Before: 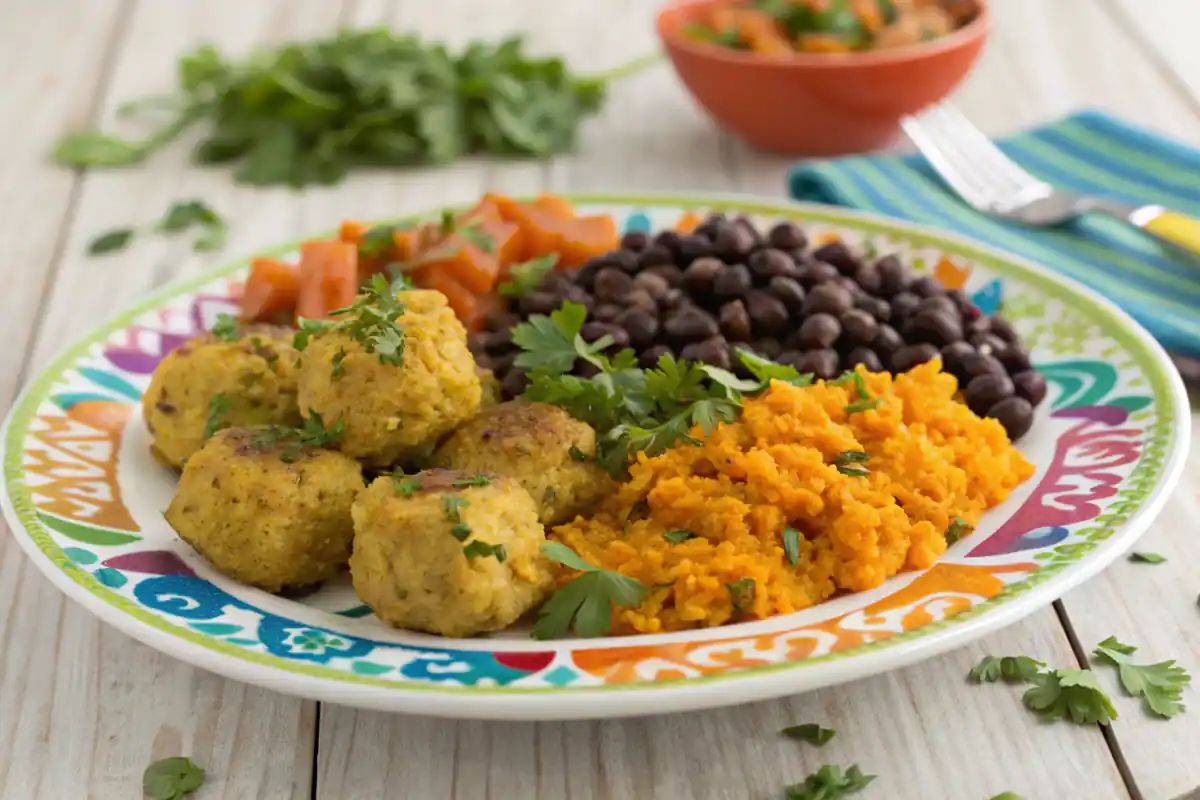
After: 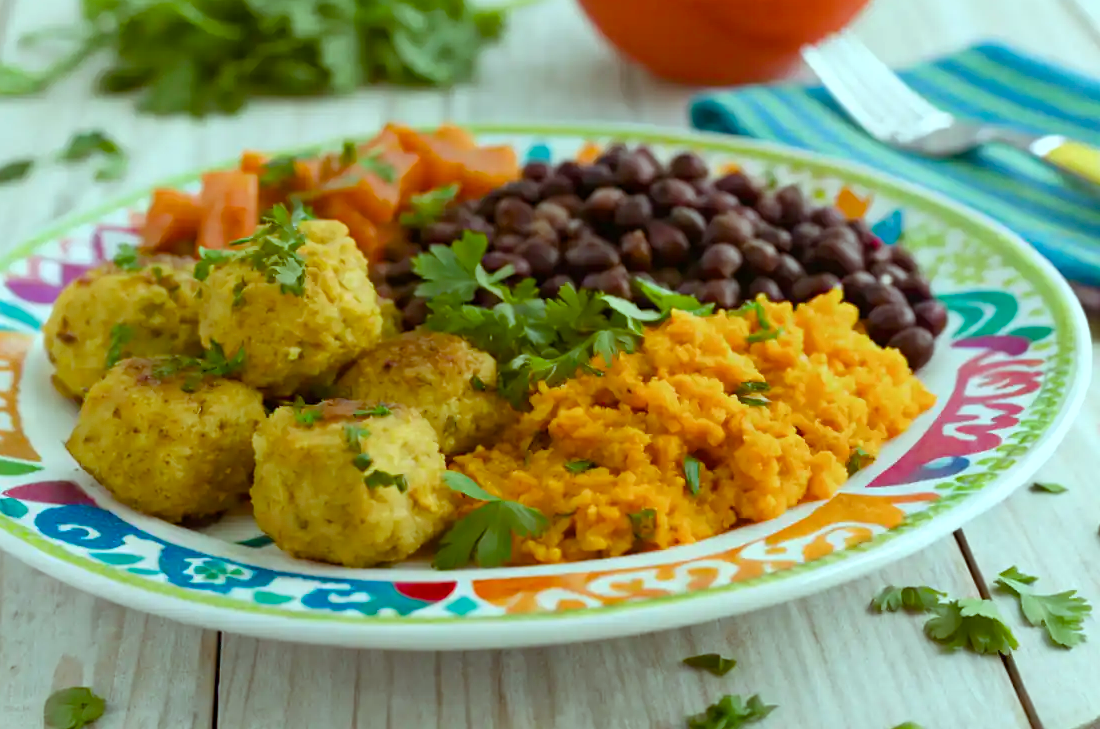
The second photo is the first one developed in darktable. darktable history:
crop and rotate: left 8.255%, top 8.767%
color balance rgb: highlights gain › chroma 4.043%, highlights gain › hue 202.99°, perceptual saturation grading › global saturation 20%, perceptual saturation grading › highlights -25.409%, perceptual saturation grading › shadows 50.251%
